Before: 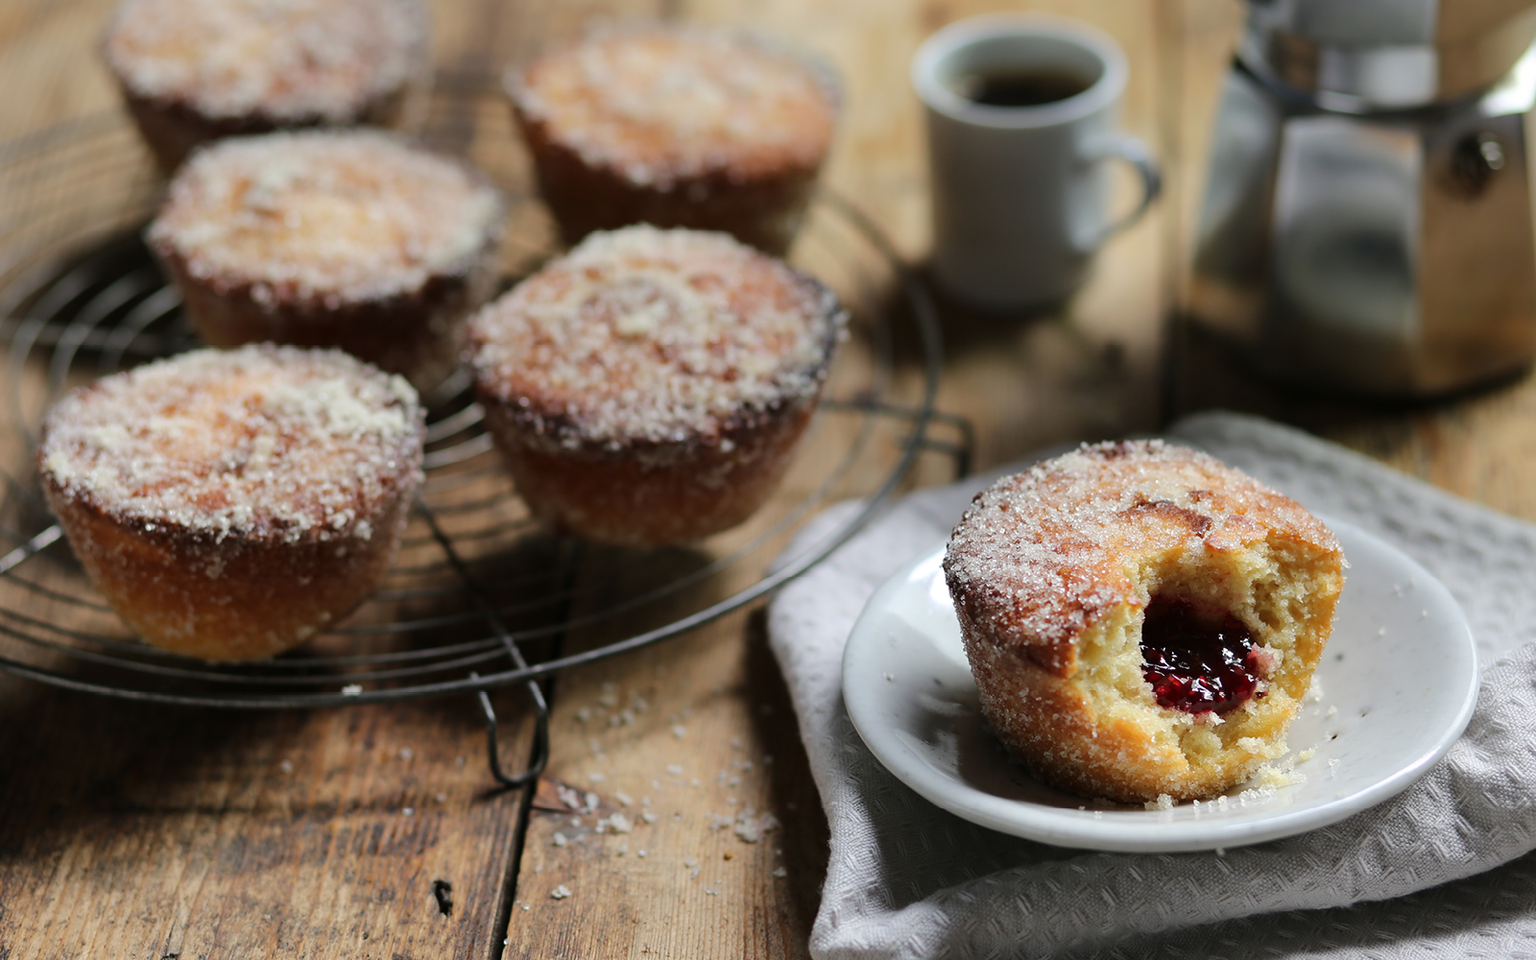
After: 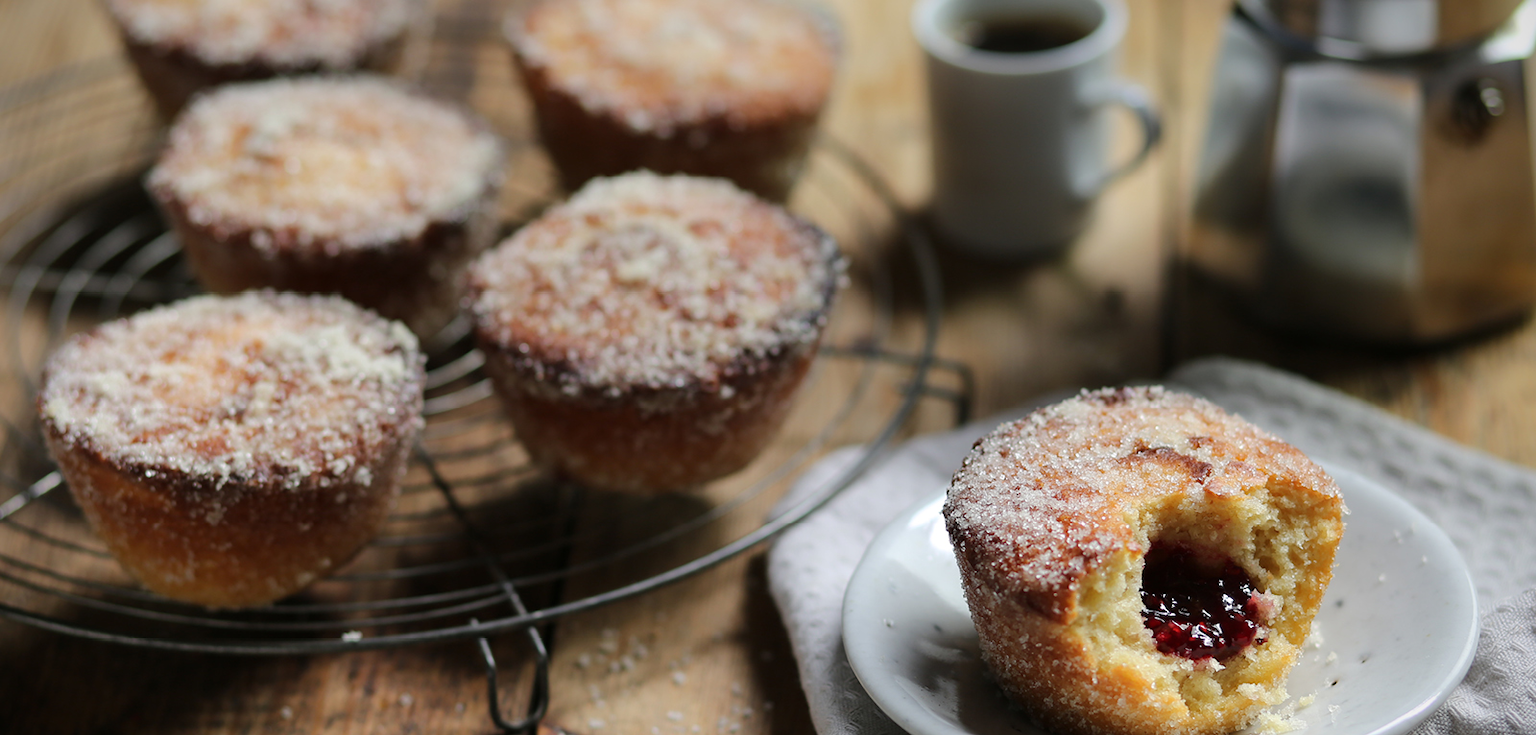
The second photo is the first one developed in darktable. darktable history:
vignetting: fall-off start 88.53%, fall-off radius 44.2%, saturation 0.376, width/height ratio 1.161
crop: top 5.667%, bottom 17.637%
